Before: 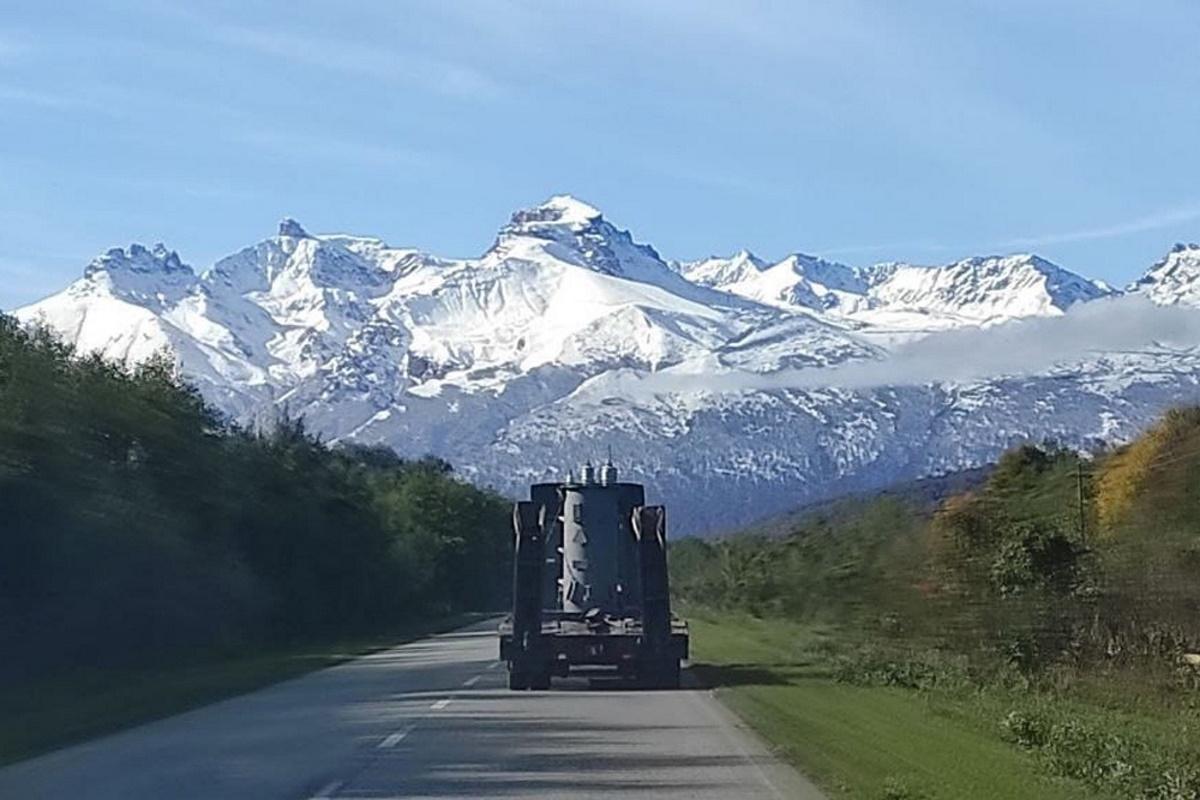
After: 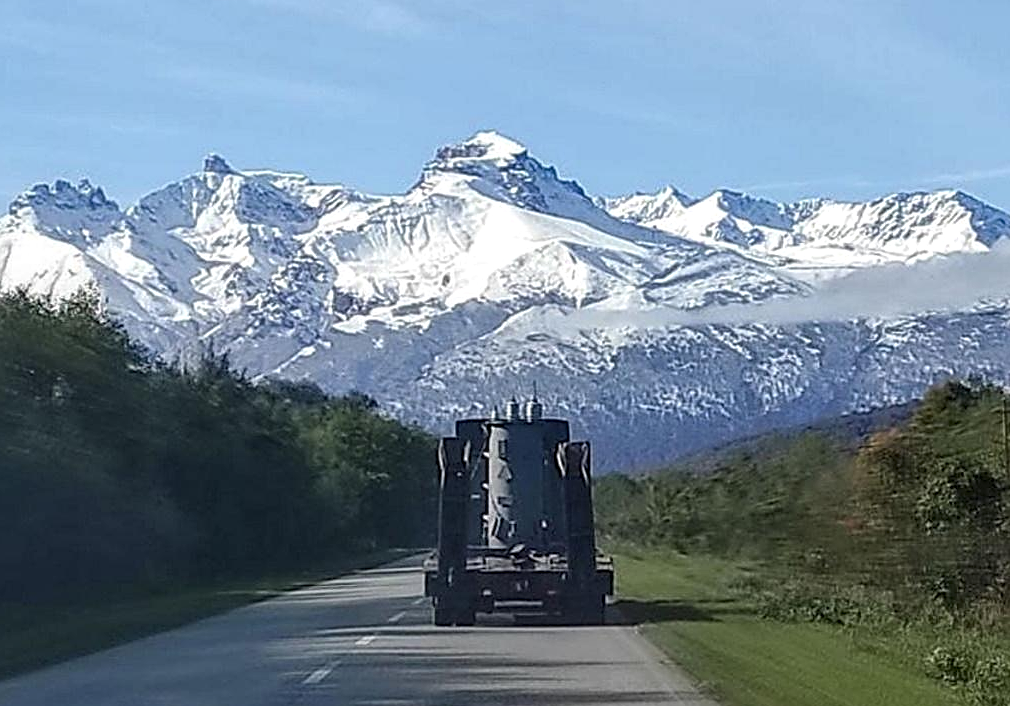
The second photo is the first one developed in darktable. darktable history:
sharpen: on, module defaults
crop: left 6.289%, top 8.122%, right 9.53%, bottom 3.529%
local contrast: on, module defaults
base curve: preserve colors none
